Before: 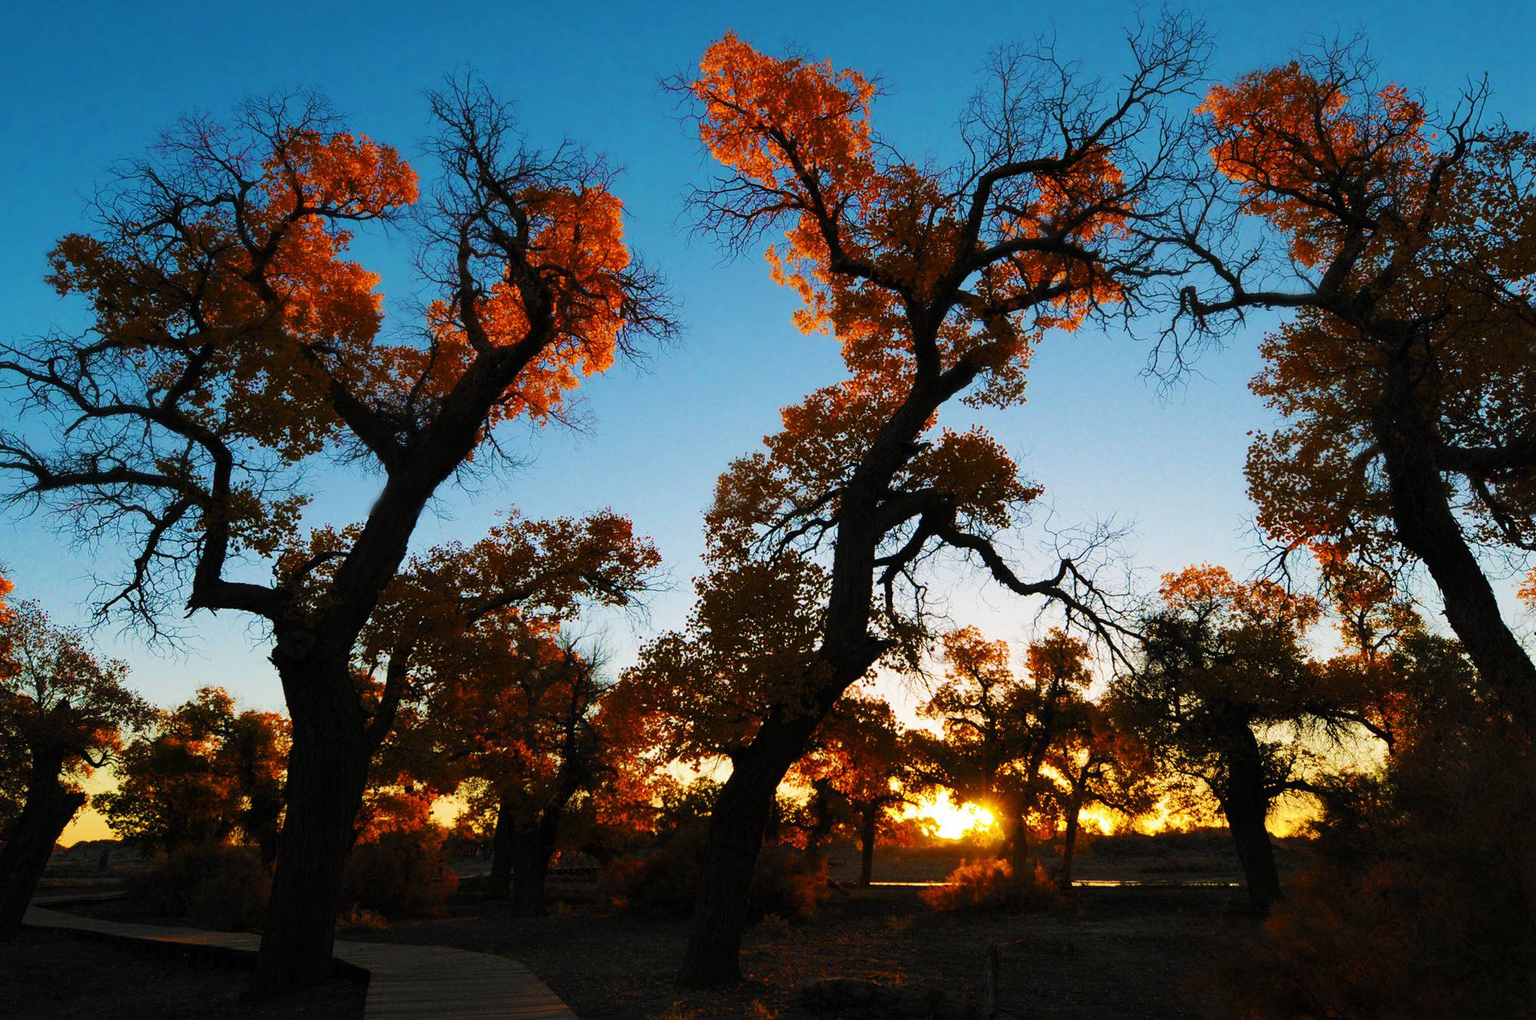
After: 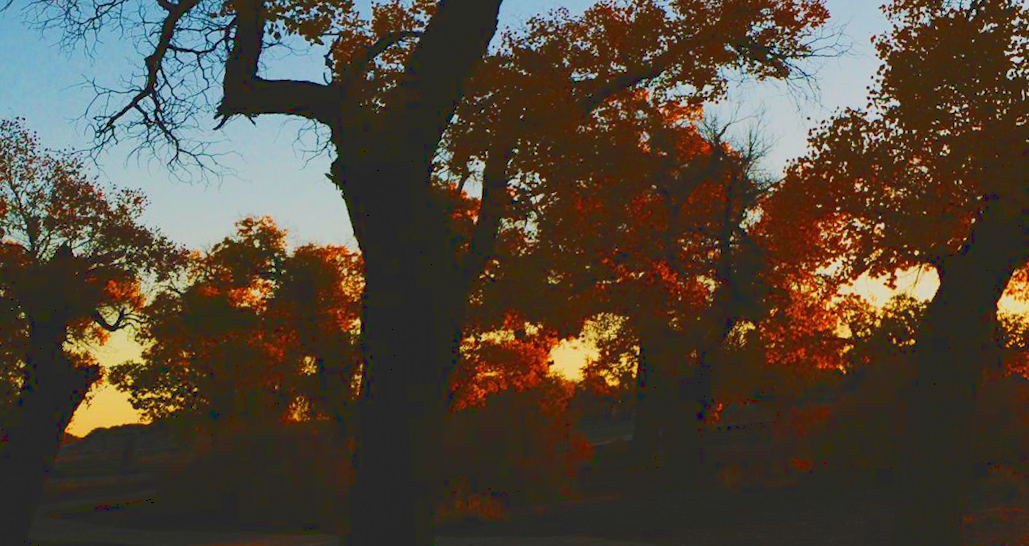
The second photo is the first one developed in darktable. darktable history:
tone curve: curves: ch0 [(0, 0.148) (0.191, 0.225) (0.712, 0.695) (0.864, 0.797) (1, 0.839)]
rotate and perspective: rotation -3.52°, crop left 0.036, crop right 0.964, crop top 0.081, crop bottom 0.919
crop and rotate: top 54.778%, right 46.61%, bottom 0.159%
